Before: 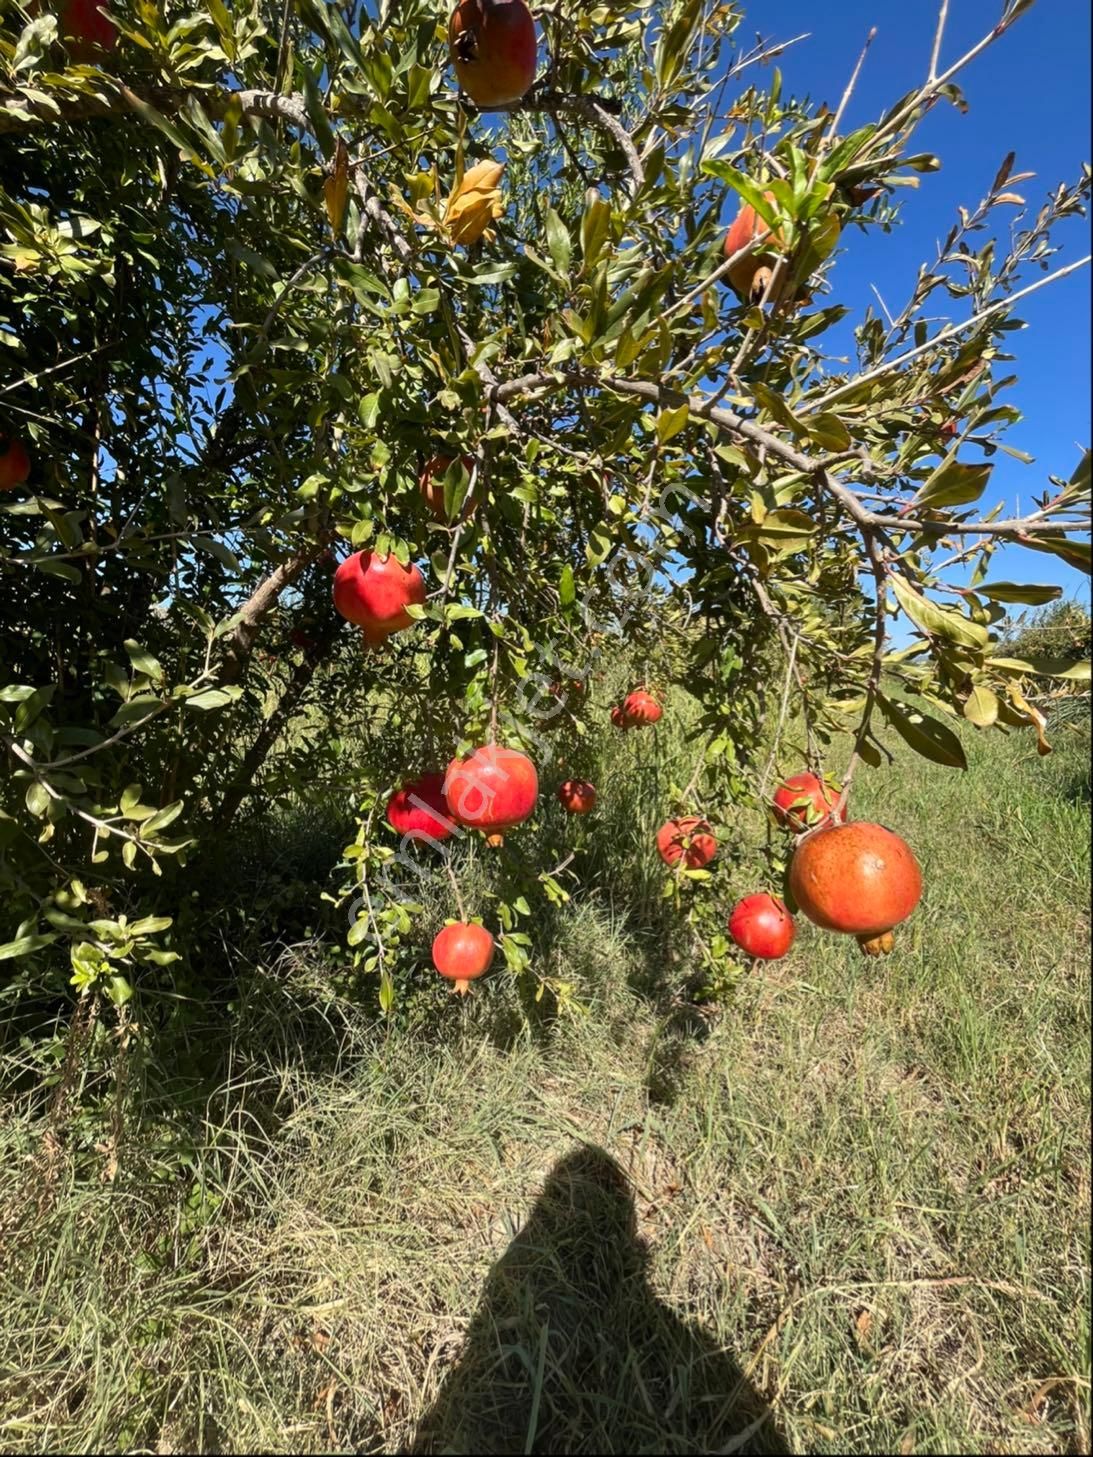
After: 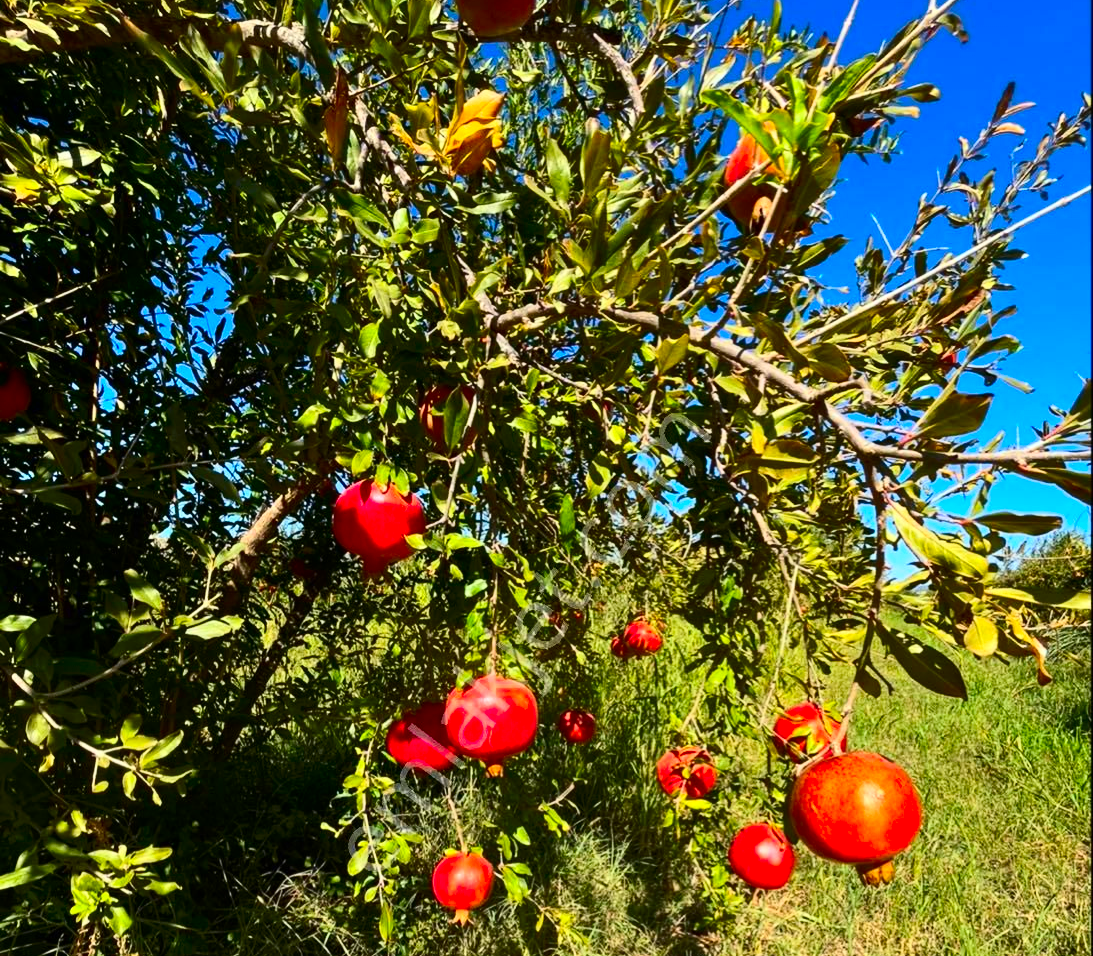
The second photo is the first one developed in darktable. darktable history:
contrast brightness saturation: contrast 0.26, brightness 0.02, saturation 0.87
crop and rotate: top 4.848%, bottom 29.503%
